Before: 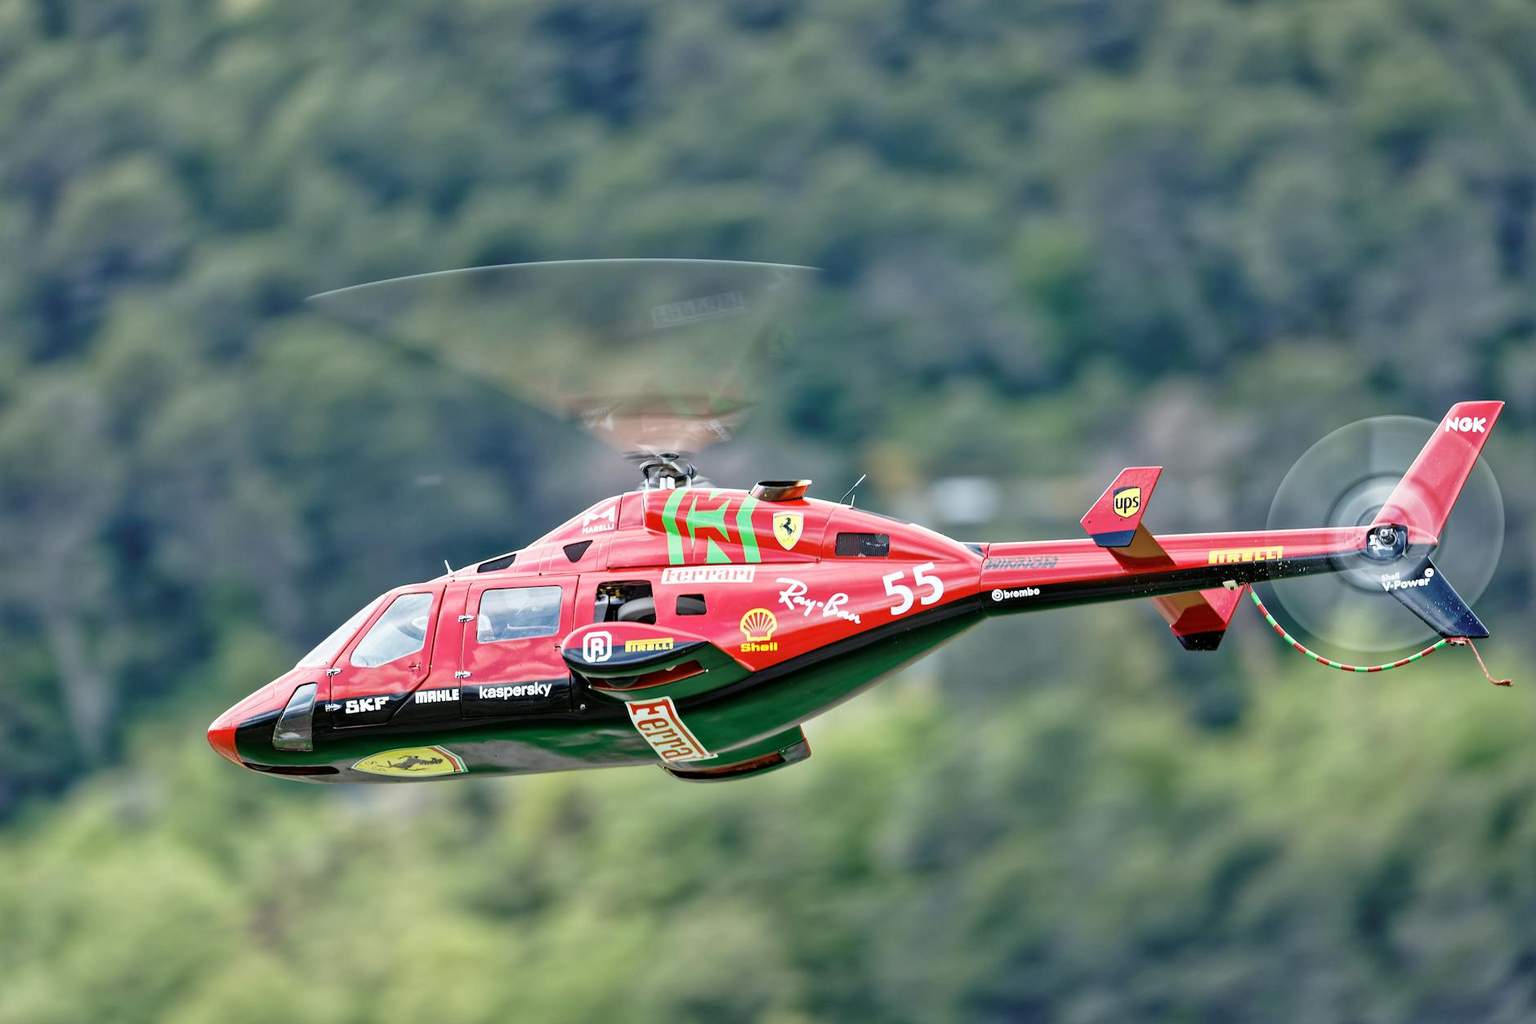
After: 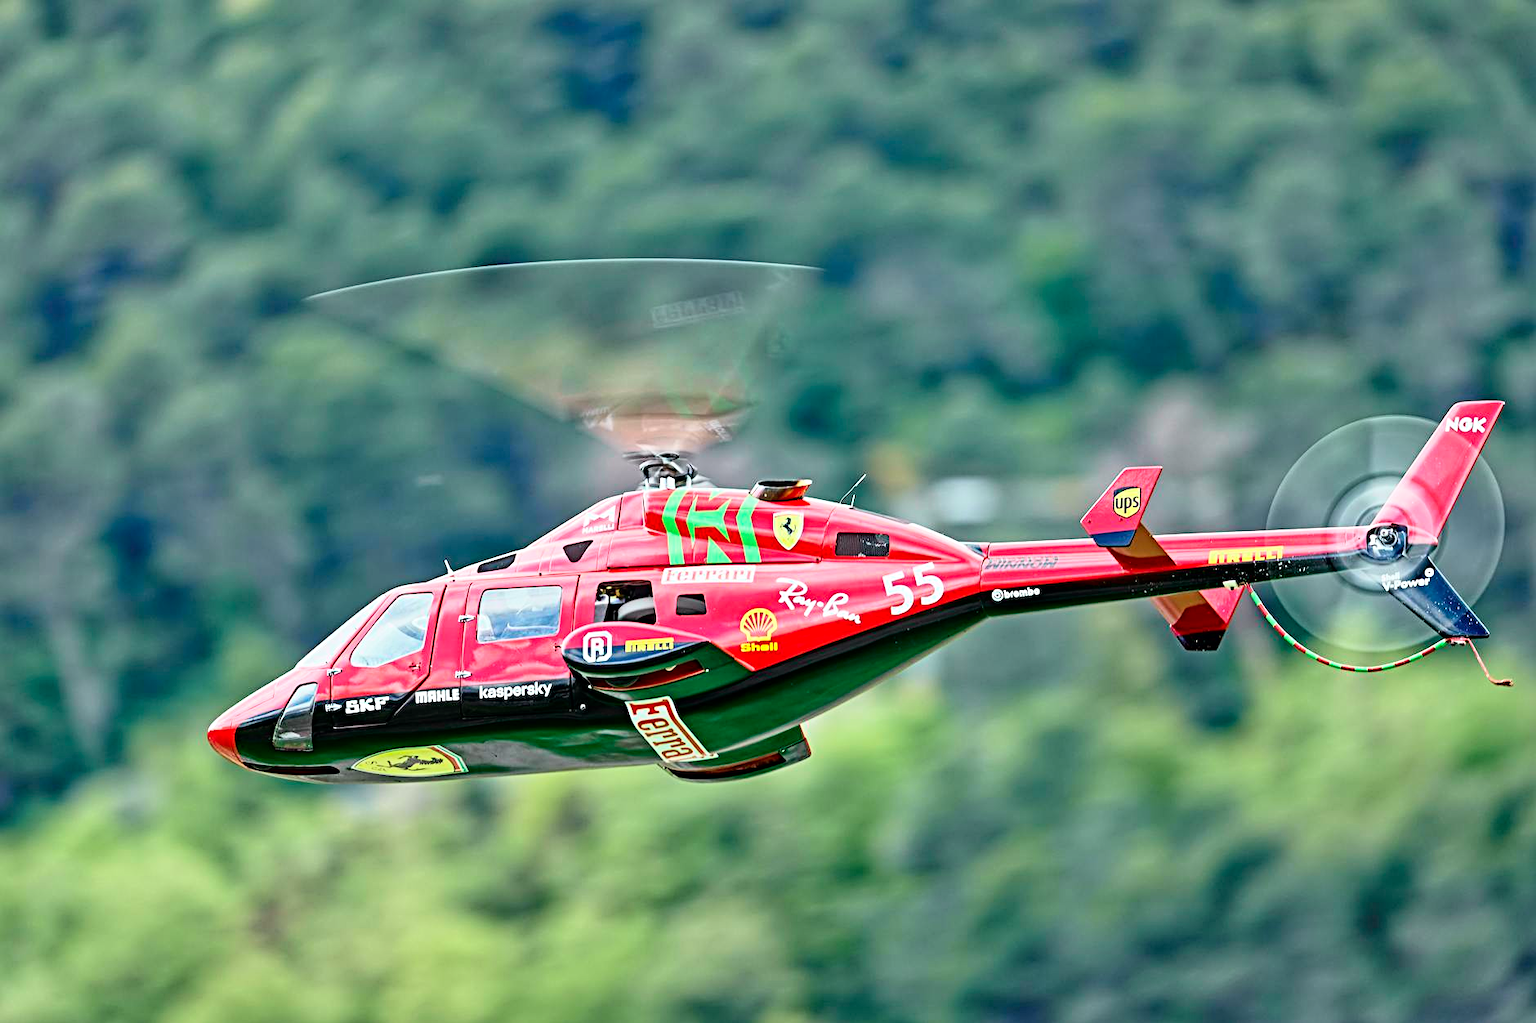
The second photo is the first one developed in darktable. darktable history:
tone curve: curves: ch0 [(0, 0) (0.051, 0.03) (0.096, 0.071) (0.243, 0.246) (0.461, 0.515) (0.605, 0.692) (0.761, 0.85) (0.881, 0.933) (1, 0.984)]; ch1 [(0, 0) (0.1, 0.038) (0.318, 0.243) (0.431, 0.384) (0.488, 0.475) (0.499, 0.499) (0.534, 0.546) (0.567, 0.592) (0.601, 0.632) (0.734, 0.809) (1, 1)]; ch2 [(0, 0) (0.297, 0.257) (0.414, 0.379) (0.453, 0.45) (0.479, 0.483) (0.504, 0.499) (0.52, 0.519) (0.541, 0.554) (0.614, 0.652) (0.817, 0.874) (1, 1)], color space Lab, independent channels, preserve colors none
shadows and highlights: highlights color adjustment 0%, soften with gaussian
sharpen: radius 4
